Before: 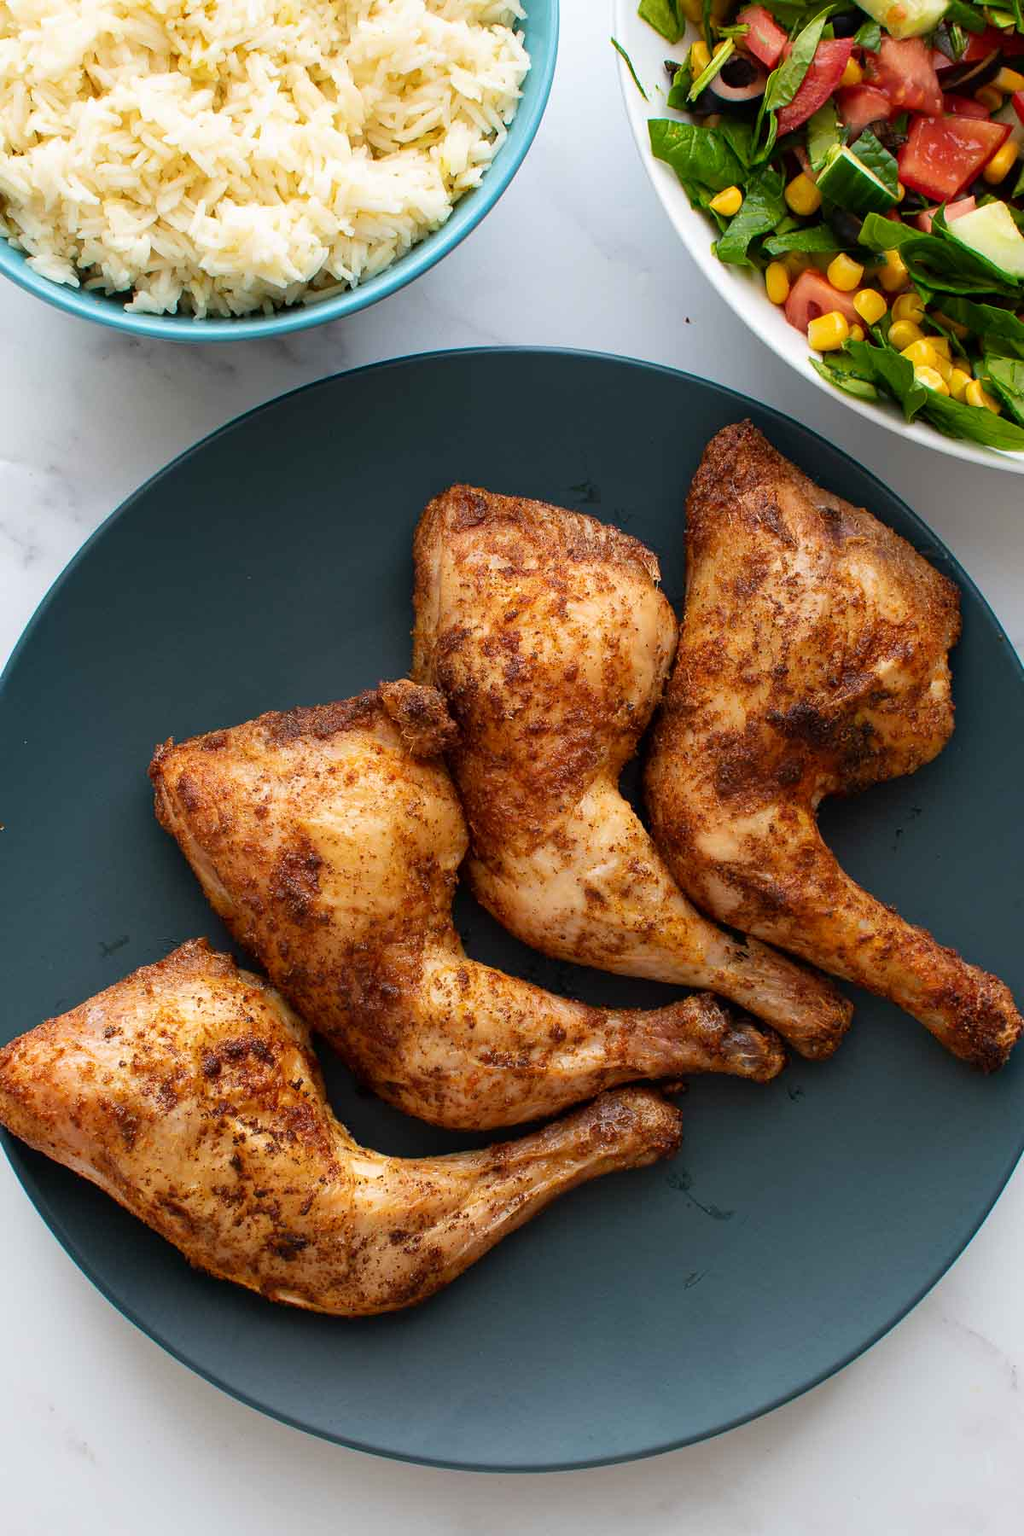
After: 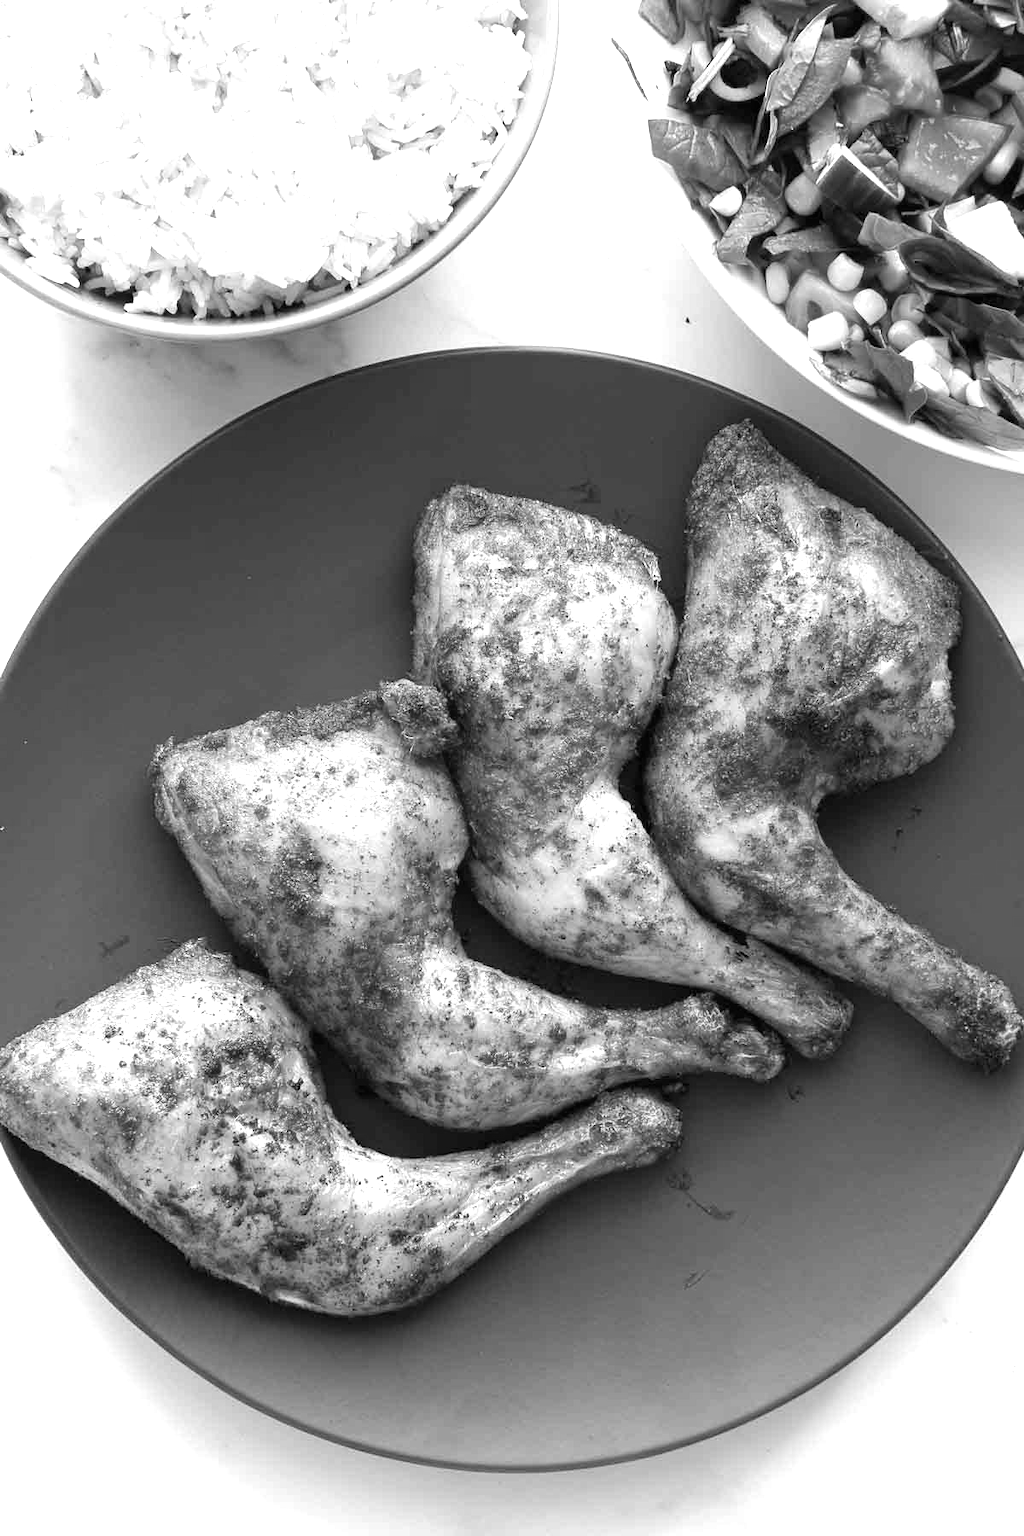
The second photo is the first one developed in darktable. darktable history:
exposure: black level correction 0, exposure 1 EV, compensate exposure bias true, compensate highlight preservation false
monochrome: on, module defaults
